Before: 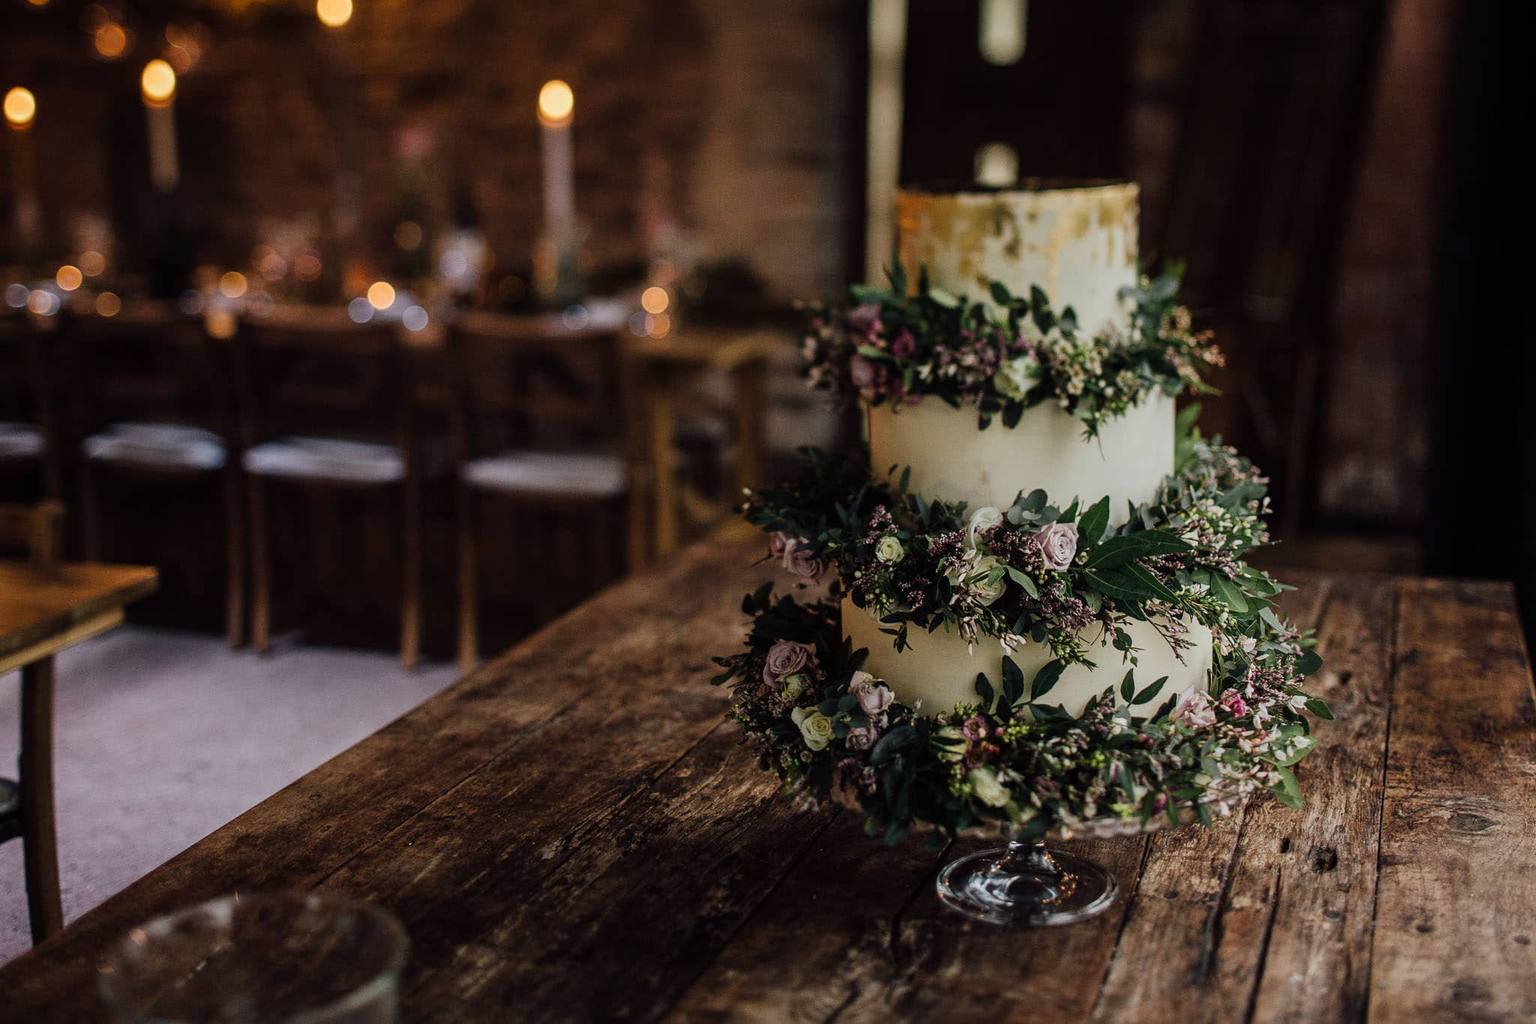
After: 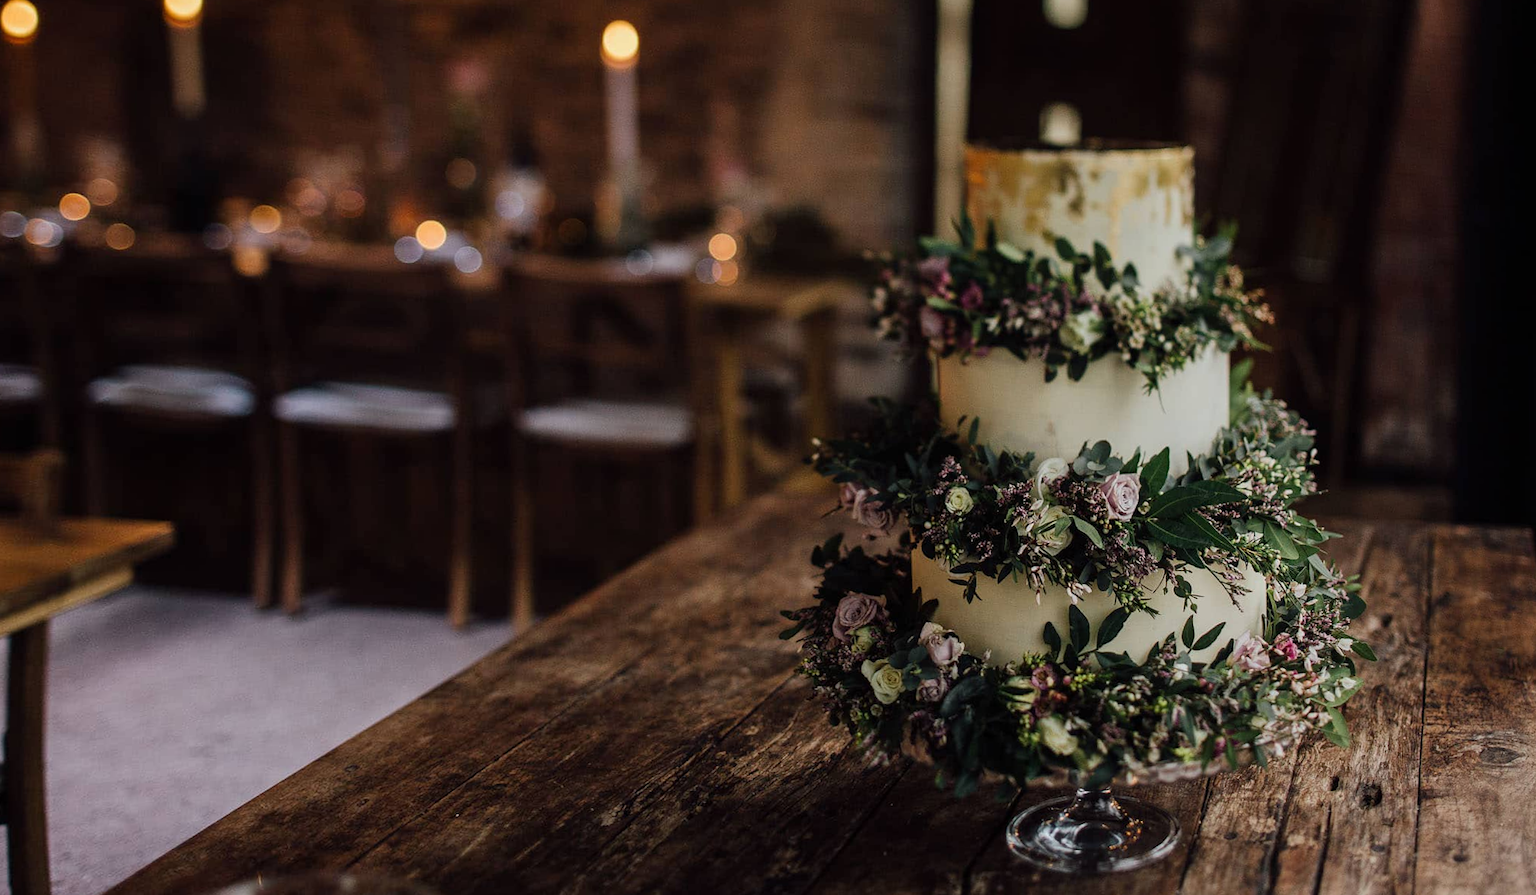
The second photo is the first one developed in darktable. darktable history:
crop: top 0.448%, right 0.264%, bottom 5.045%
rotate and perspective: rotation -0.013°, lens shift (vertical) -0.027, lens shift (horizontal) 0.178, crop left 0.016, crop right 0.989, crop top 0.082, crop bottom 0.918
